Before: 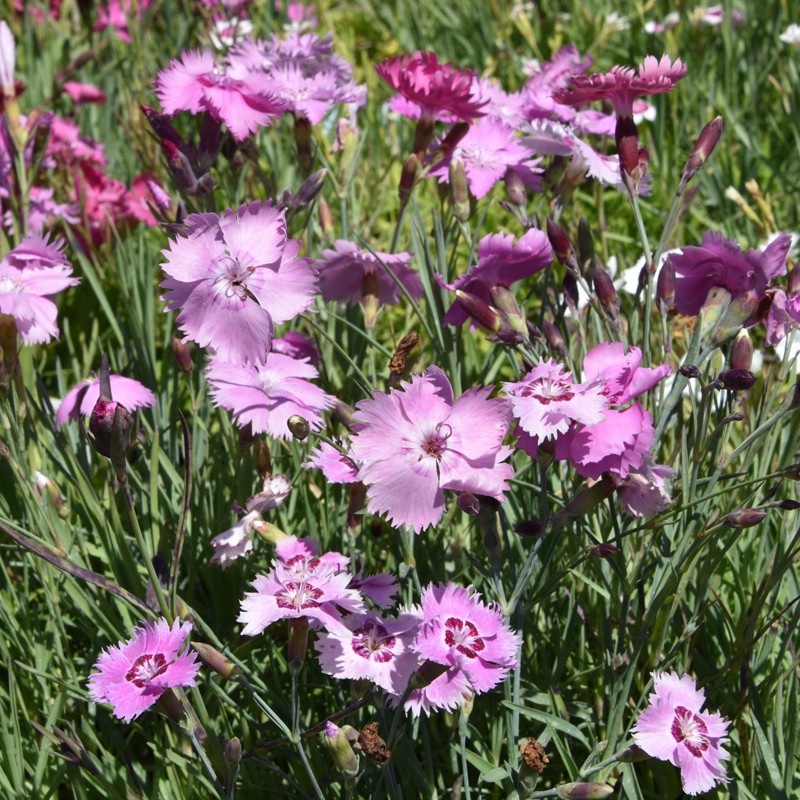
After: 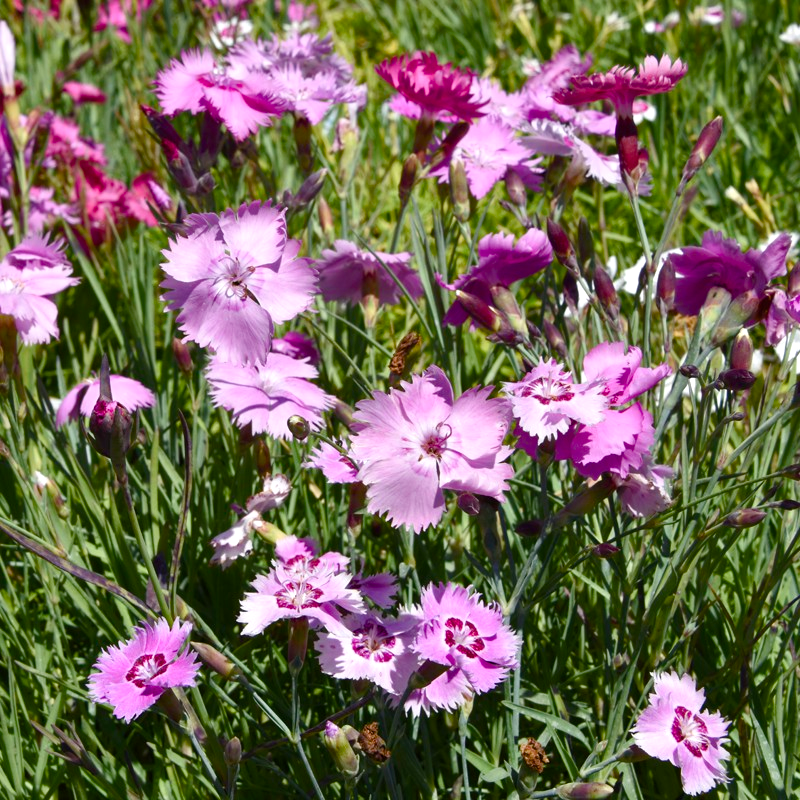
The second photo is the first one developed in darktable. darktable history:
color balance rgb: power › hue 61.75°, highlights gain › luminance 14.976%, perceptual saturation grading › global saturation 20%, perceptual saturation grading › highlights -25.777%, perceptual saturation grading › shadows 49.485%, global vibrance 2.209%
